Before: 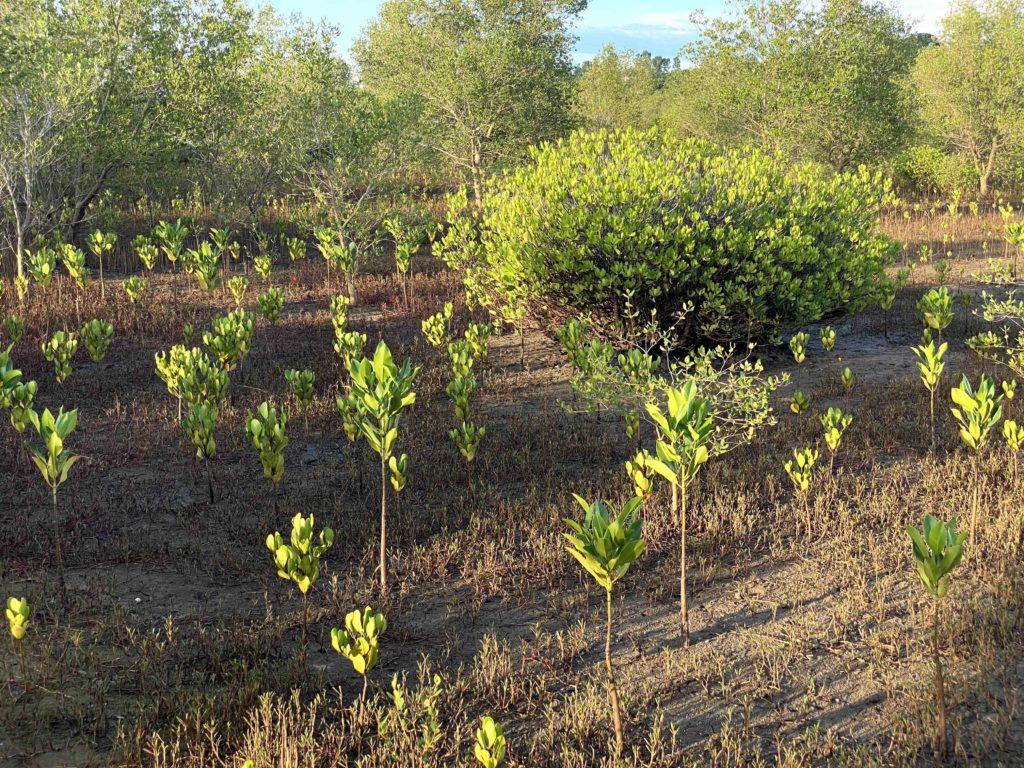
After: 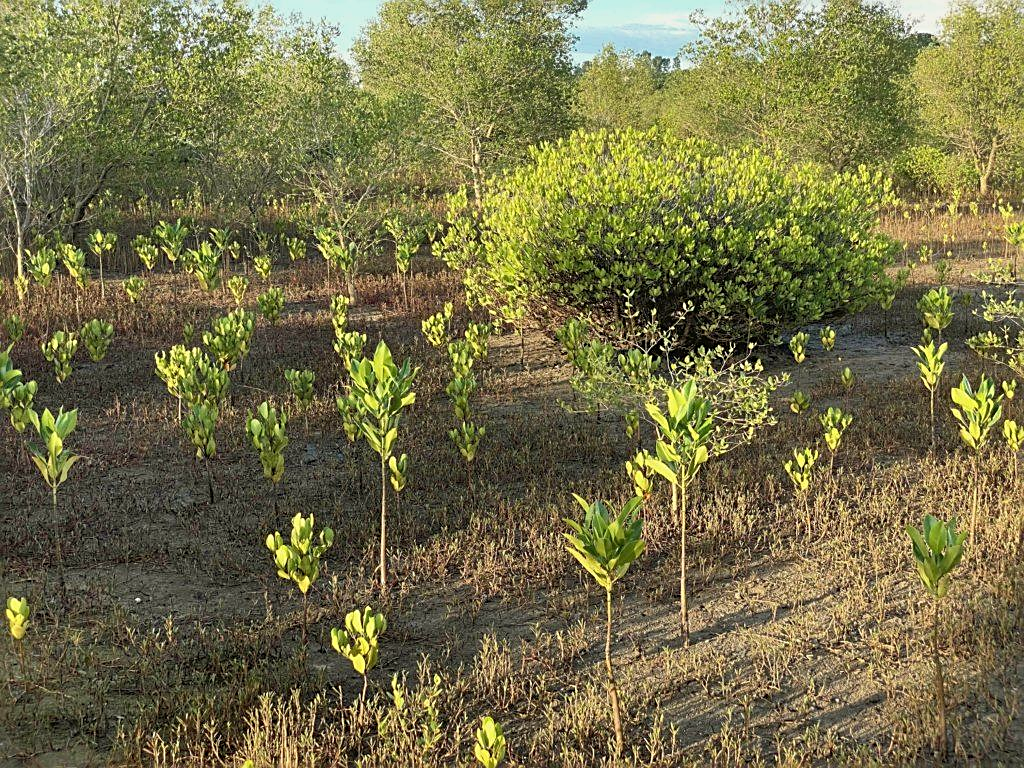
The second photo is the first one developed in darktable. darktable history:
sharpen: on, module defaults
shadows and highlights: highlights color adjustment 0%, low approximation 0.01, soften with gaussian
rotate and perspective: automatic cropping original format, crop left 0, crop top 0
color balance: mode lift, gamma, gain (sRGB), lift [1.04, 1, 1, 0.97], gamma [1.01, 1, 1, 0.97], gain [0.96, 1, 1, 0.97]
